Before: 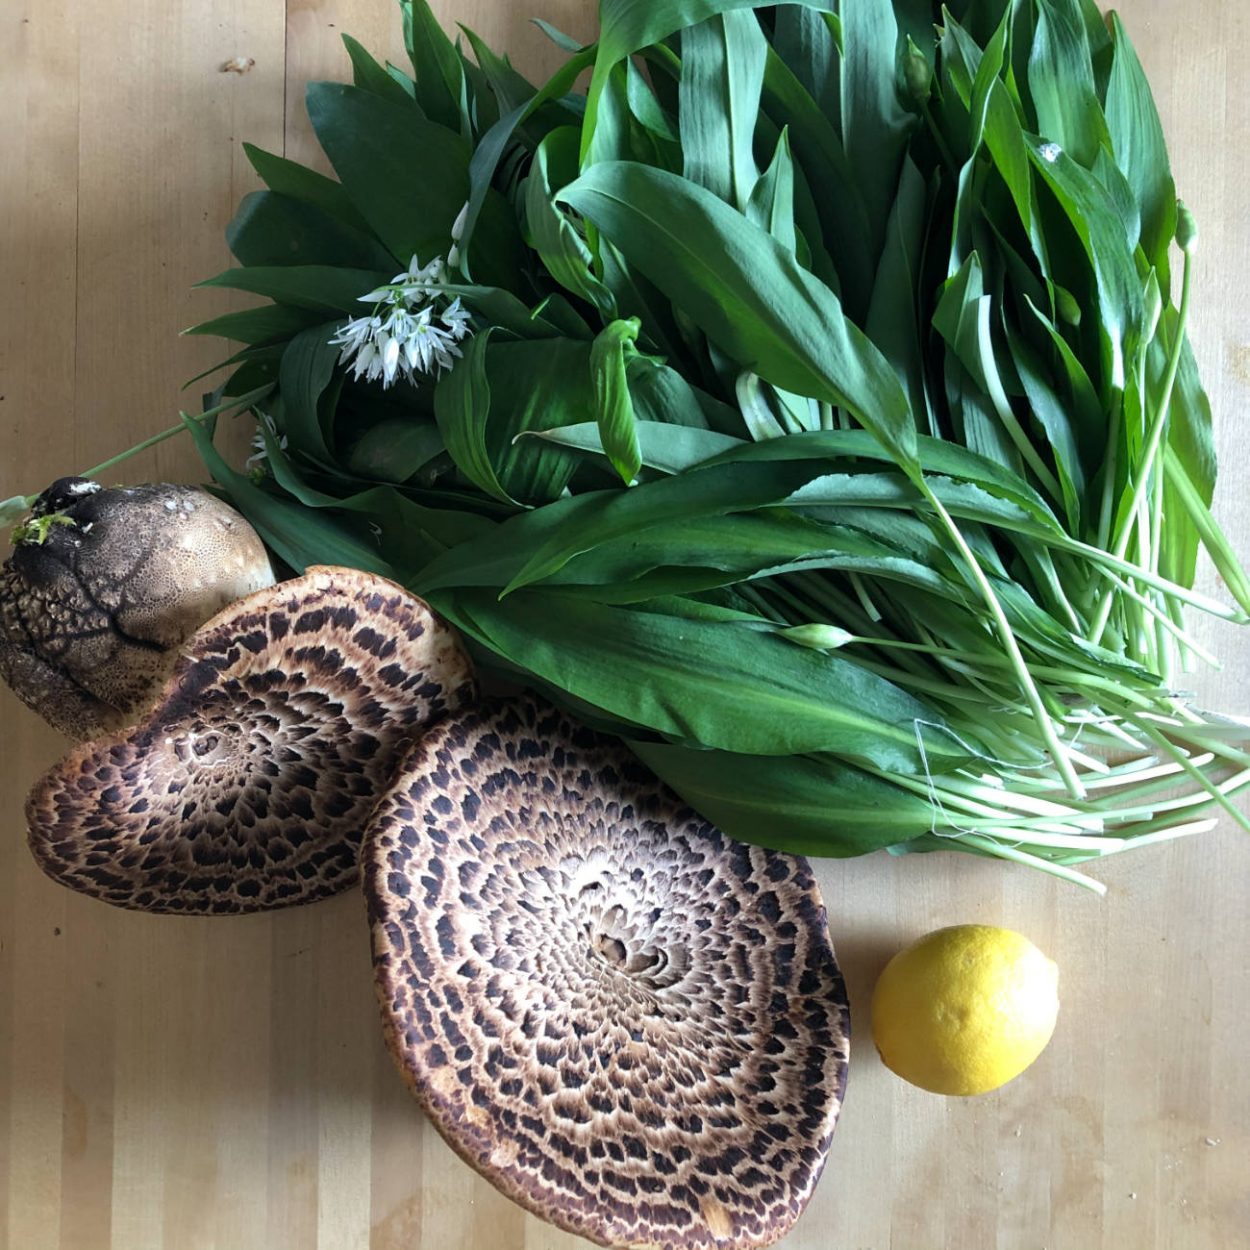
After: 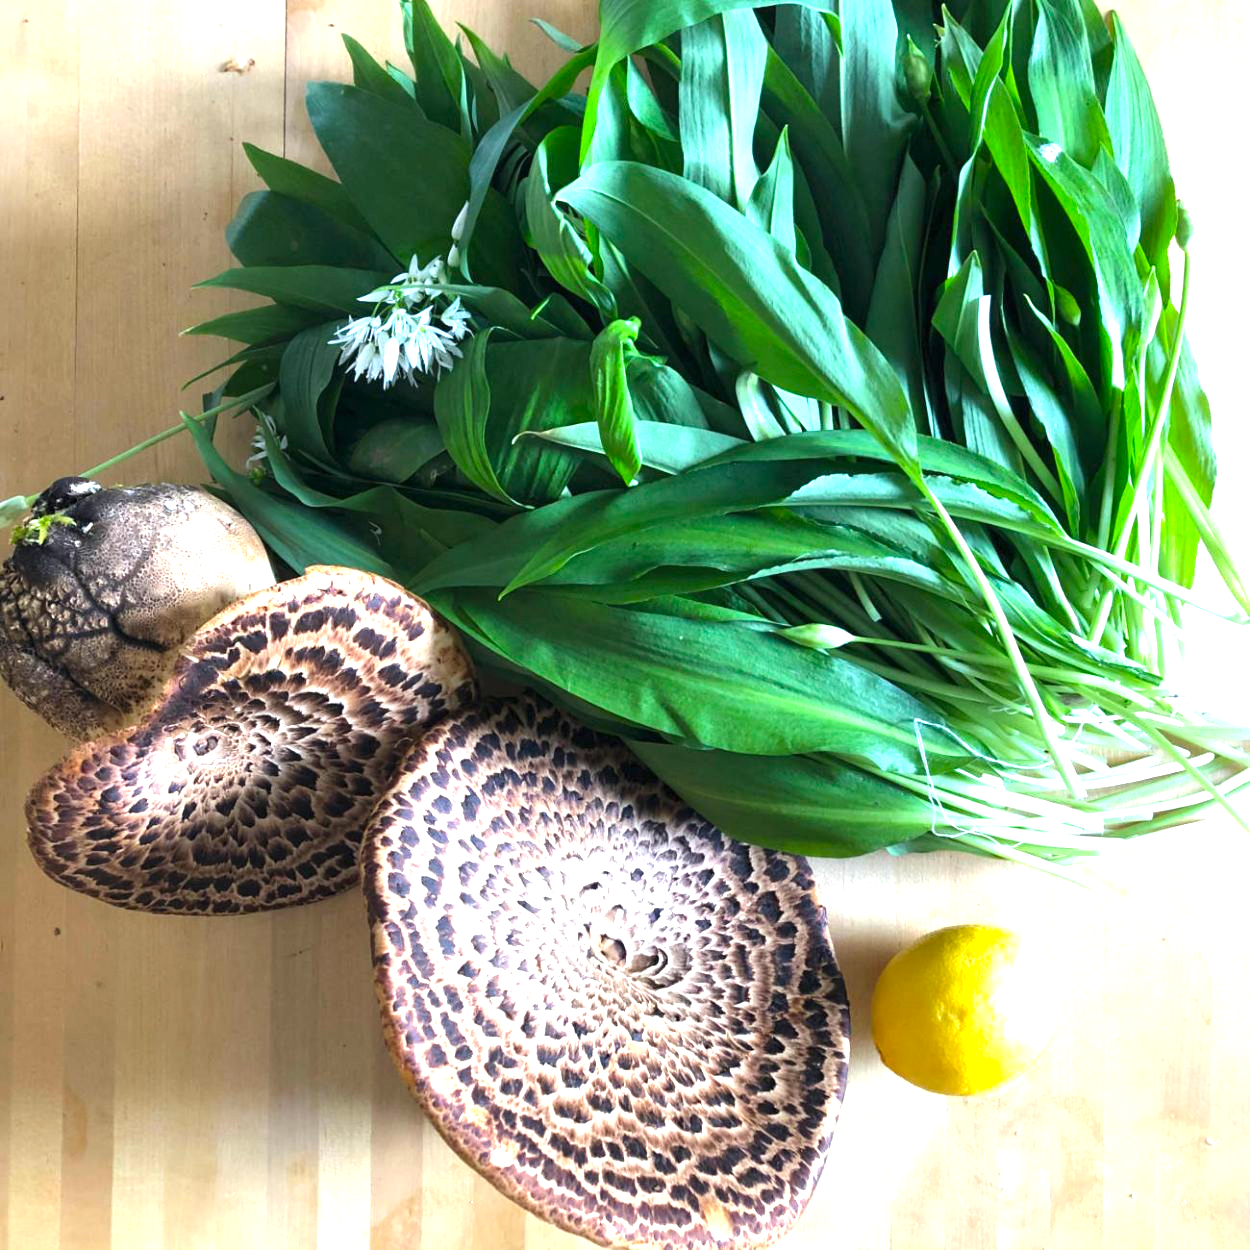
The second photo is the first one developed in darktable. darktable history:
exposure: black level correction 0, exposure 1.198 EV, compensate exposure bias true, compensate highlight preservation false
color balance: output saturation 120%
